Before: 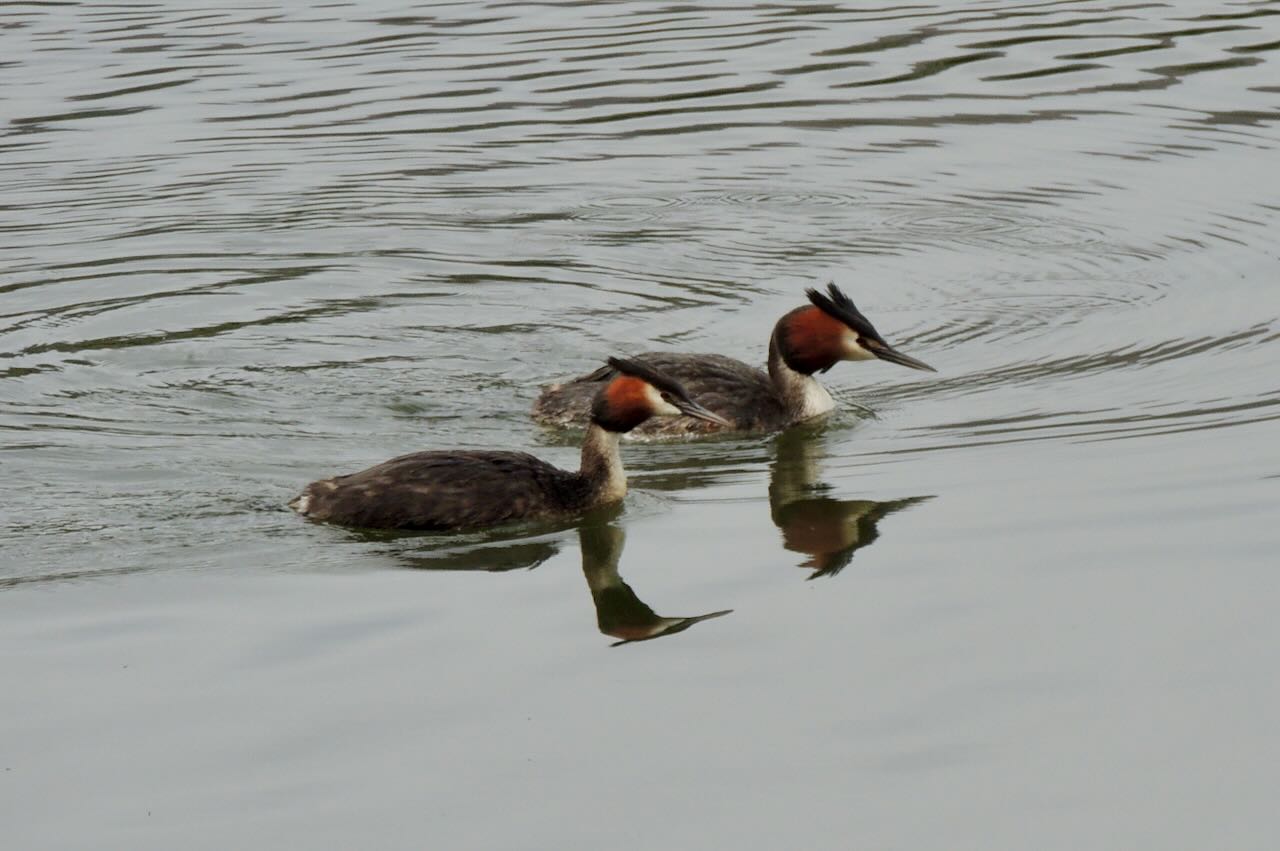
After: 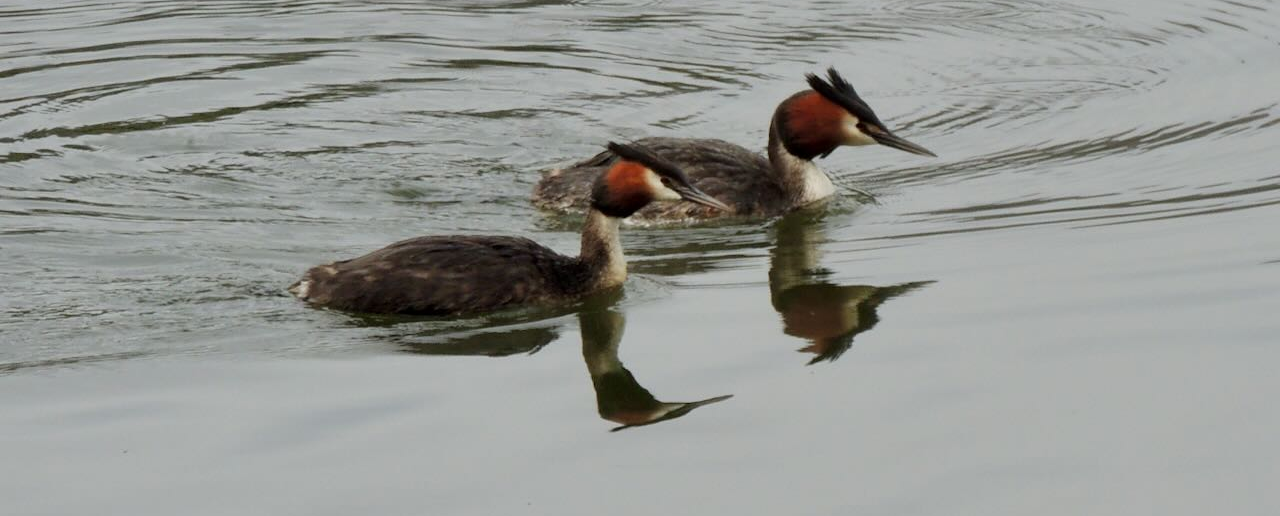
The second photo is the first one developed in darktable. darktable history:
crop and rotate: top 25.306%, bottom 14.01%
